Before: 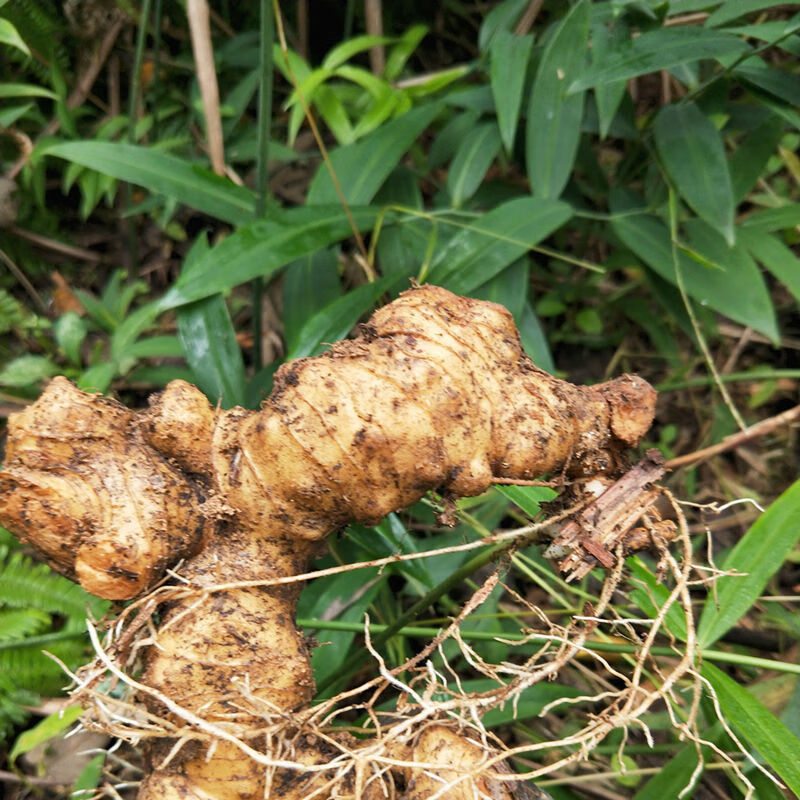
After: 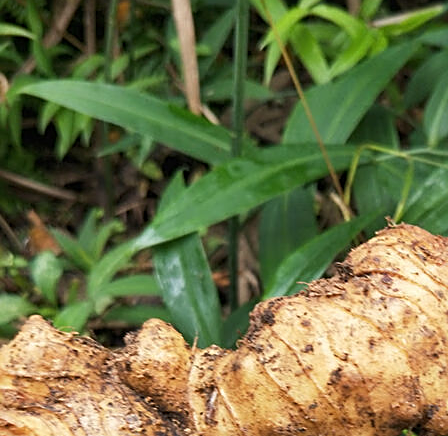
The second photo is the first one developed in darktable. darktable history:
sharpen: on, module defaults
crop and rotate: left 3.04%, top 7.627%, right 40.953%, bottom 37.839%
